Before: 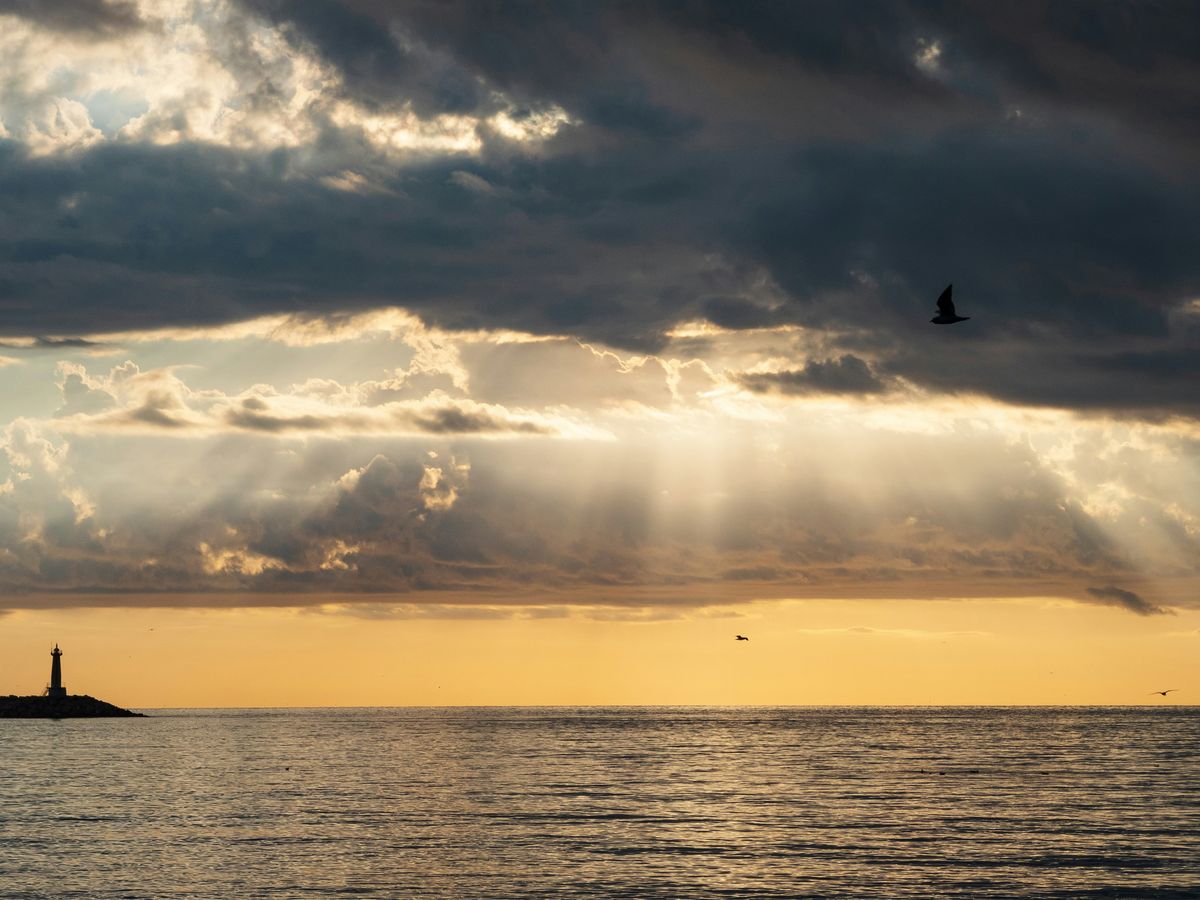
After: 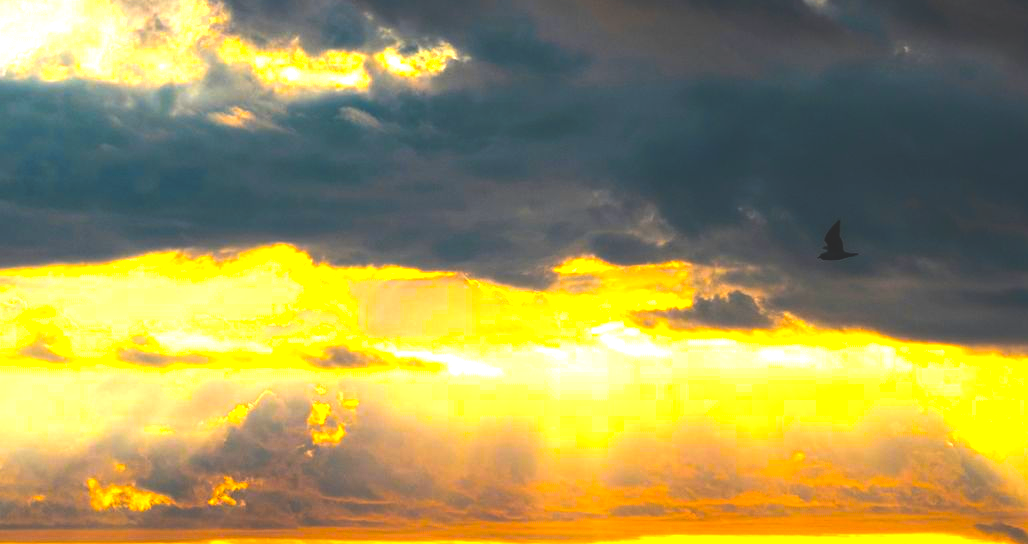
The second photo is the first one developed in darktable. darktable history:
color balance rgb: linear chroma grading › highlights 100%, linear chroma grading › global chroma 23.41%, perceptual saturation grading › global saturation 35.38%, hue shift -10.68°, perceptual brilliance grading › highlights 47.25%, perceptual brilliance grading › mid-tones 22.2%, perceptual brilliance grading › shadows -5.93%
exposure: black level correction -0.025, exposure -0.117 EV, compensate highlight preservation false
crop and rotate: left 9.345%, top 7.22%, right 4.982%, bottom 32.331%
